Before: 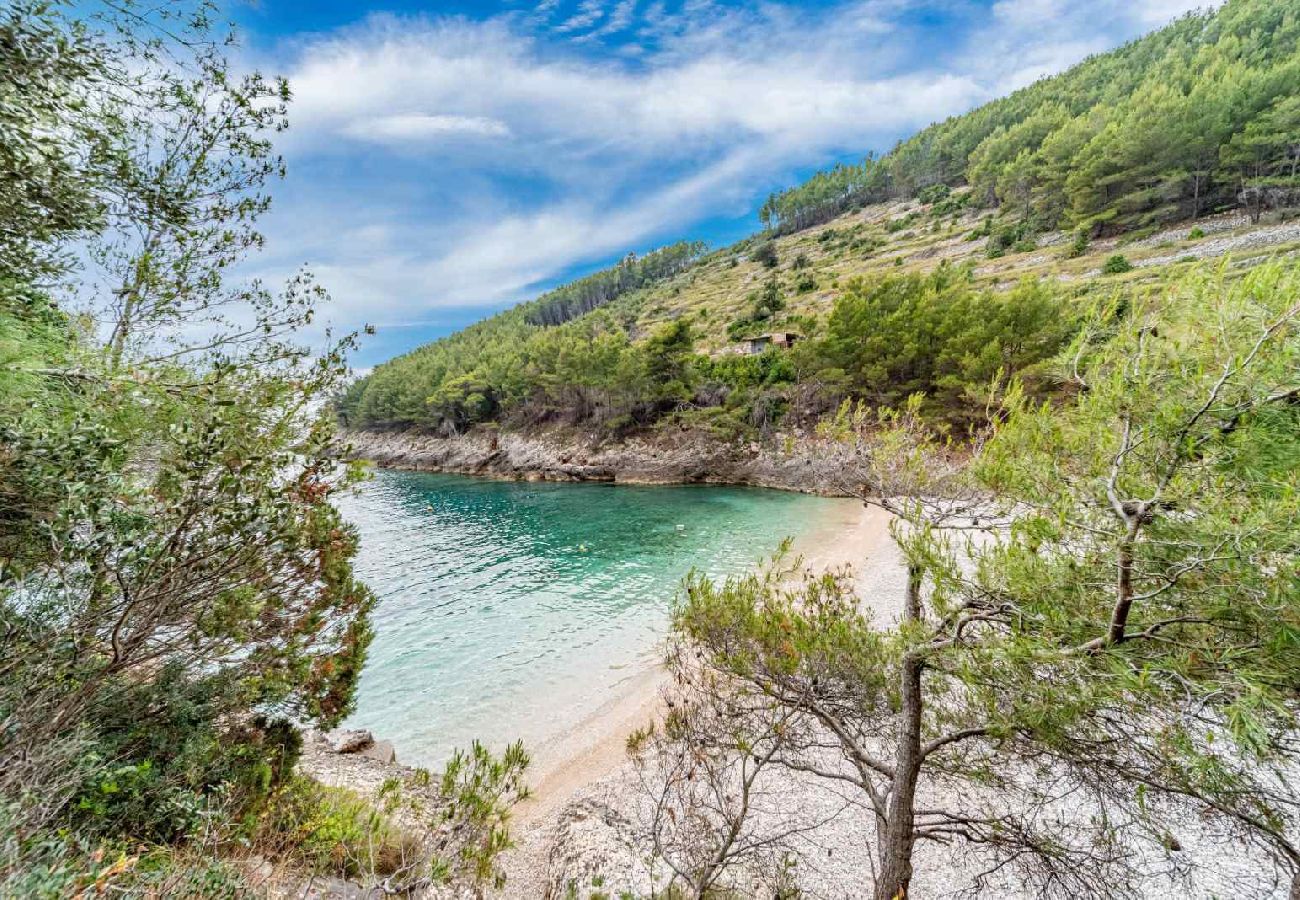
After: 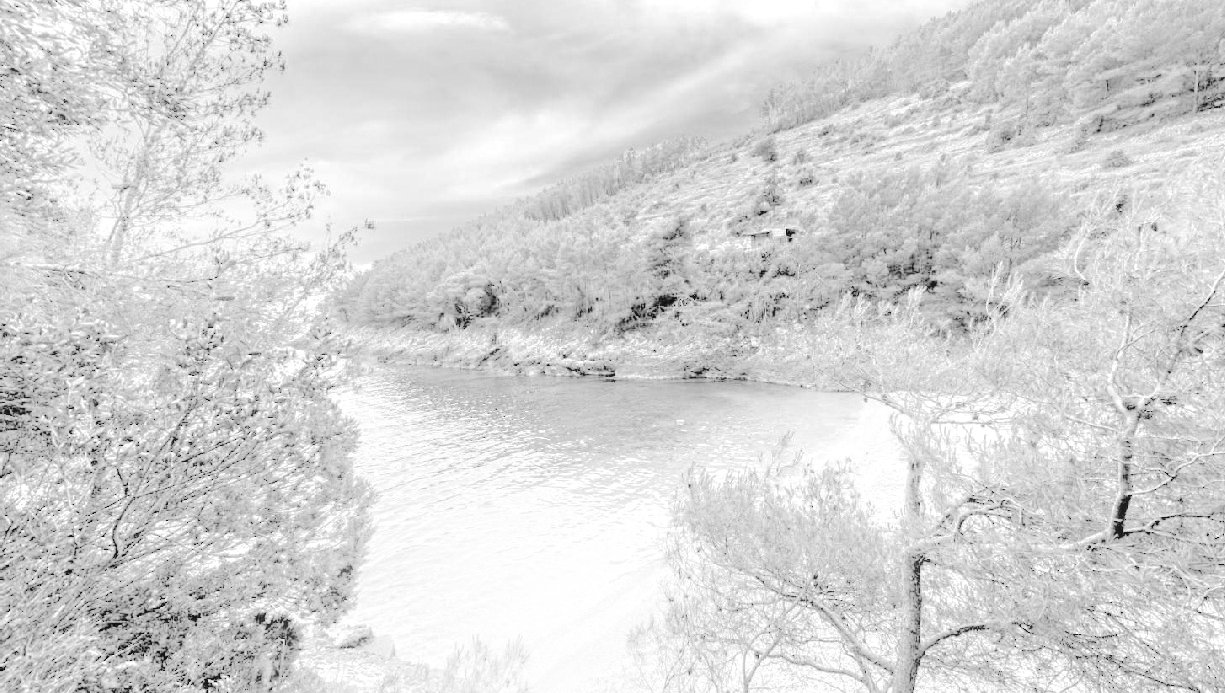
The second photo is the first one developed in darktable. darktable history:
bloom: size 15%, threshold 97%, strength 7%
exposure: exposure 0.367 EV, compensate highlight preservation false
base curve: curves: ch0 [(0, 0) (0.158, 0.273) (0.879, 0.895) (1, 1)], preserve colors none
tone curve: curves: ch0 [(0, 0) (0.003, 0.011) (0.011, 0.012) (0.025, 0.013) (0.044, 0.023) (0.069, 0.04) (0.1, 0.06) (0.136, 0.094) (0.177, 0.145) (0.224, 0.213) (0.277, 0.301) (0.335, 0.389) (0.399, 0.473) (0.468, 0.554) (0.543, 0.627) (0.623, 0.694) (0.709, 0.763) (0.801, 0.83) (0.898, 0.906) (1, 1)], preserve colors none
color balance rgb: perceptual saturation grading › global saturation 25%, perceptual brilliance grading › mid-tones 10%, perceptual brilliance grading › shadows 15%, global vibrance 20%
crop and rotate: angle 0.03°, top 11.643%, right 5.651%, bottom 11.189%
tone equalizer: -7 EV 0.15 EV, -6 EV 0.6 EV, -5 EV 1.15 EV, -4 EV 1.33 EV, -3 EV 1.15 EV, -2 EV 0.6 EV, -1 EV 0.15 EV, mask exposure compensation -0.5 EV
monochrome: a 32, b 64, size 2.3, highlights 1
